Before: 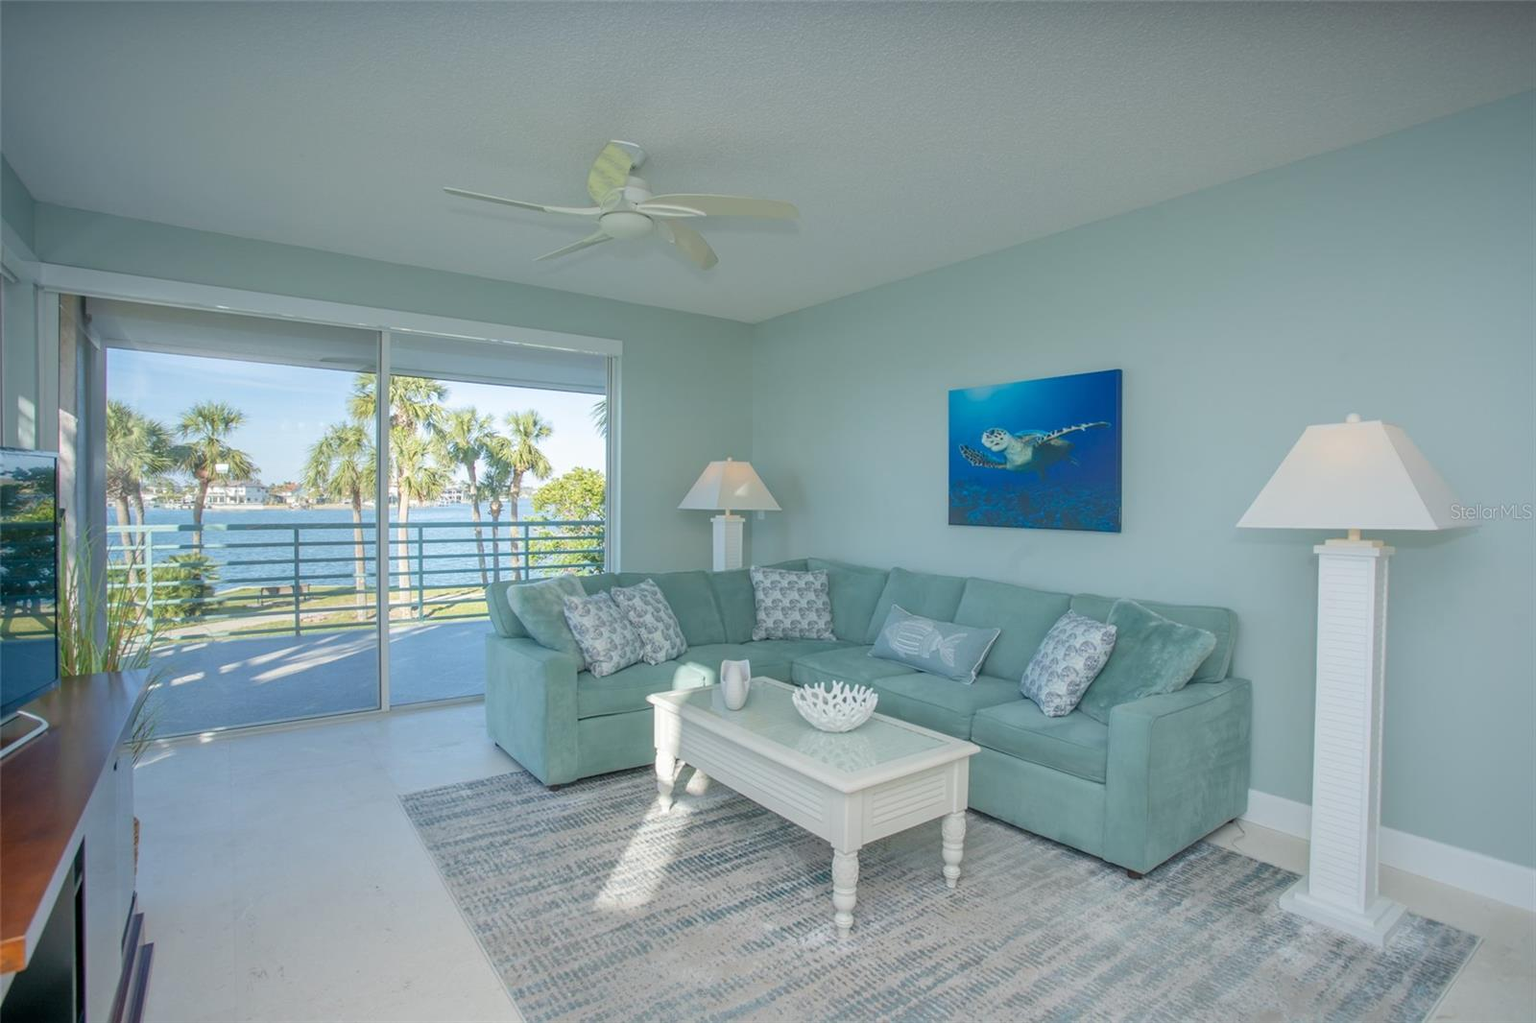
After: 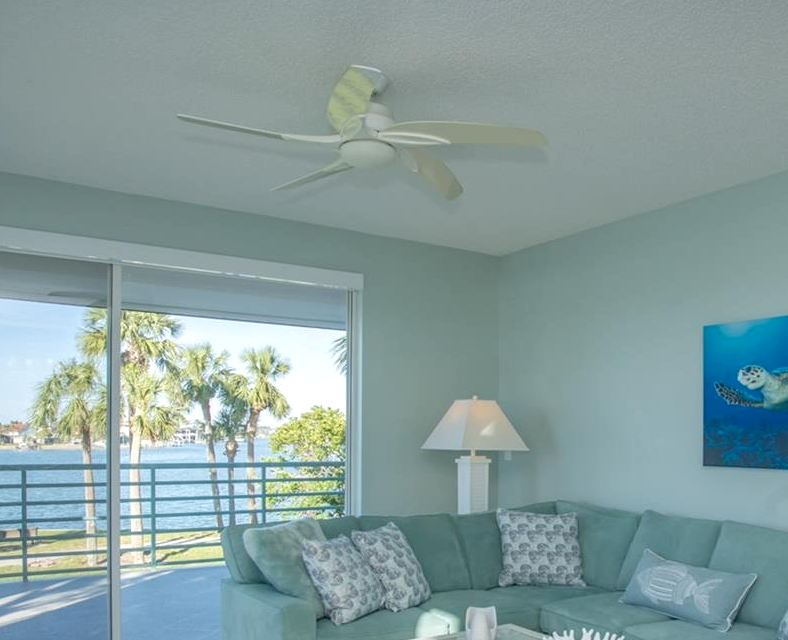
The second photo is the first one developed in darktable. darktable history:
local contrast: on, module defaults
crop: left 17.835%, top 7.675%, right 32.881%, bottom 32.213%
